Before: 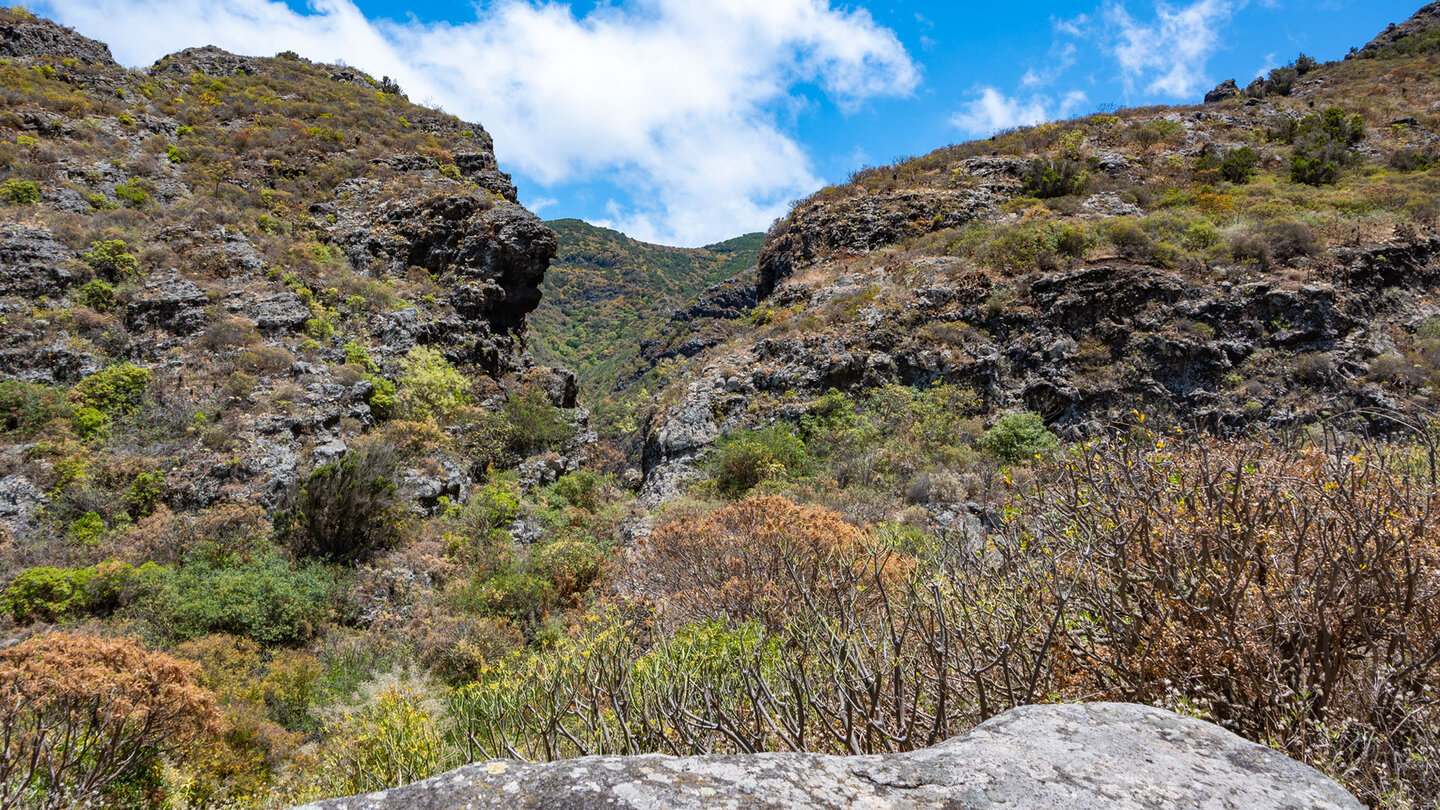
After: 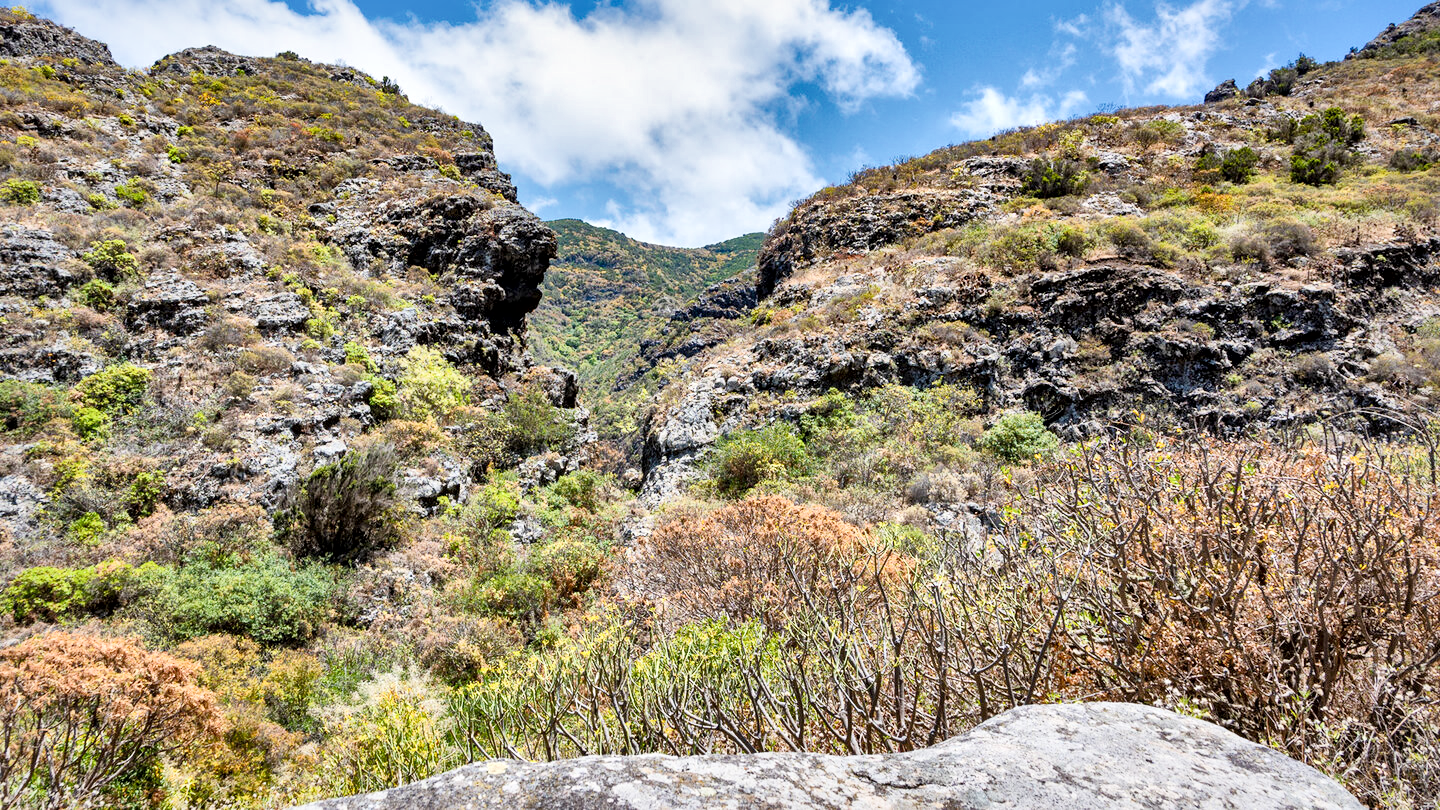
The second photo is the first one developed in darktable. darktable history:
exposure: black level correction 0, exposure 1.383 EV, compensate highlight preservation false
filmic rgb: black relative exposure -7.65 EV, white relative exposure 4.56 EV, hardness 3.61
local contrast: mode bilateral grid, contrast 21, coarseness 50, detail 179%, midtone range 0.2
shadows and highlights: shadows 43.83, white point adjustment -1.29, soften with gaussian
